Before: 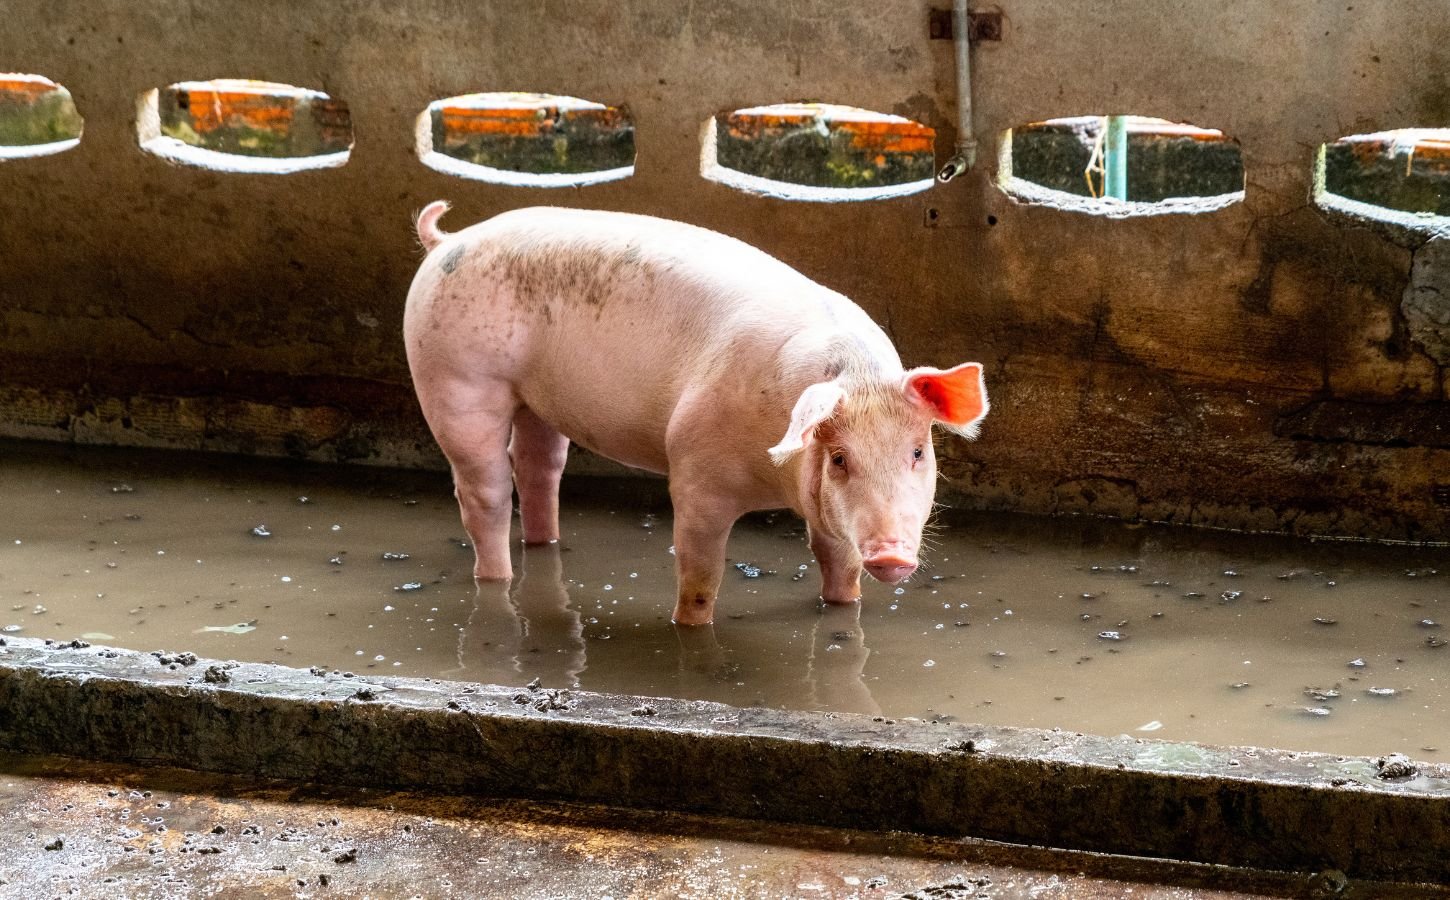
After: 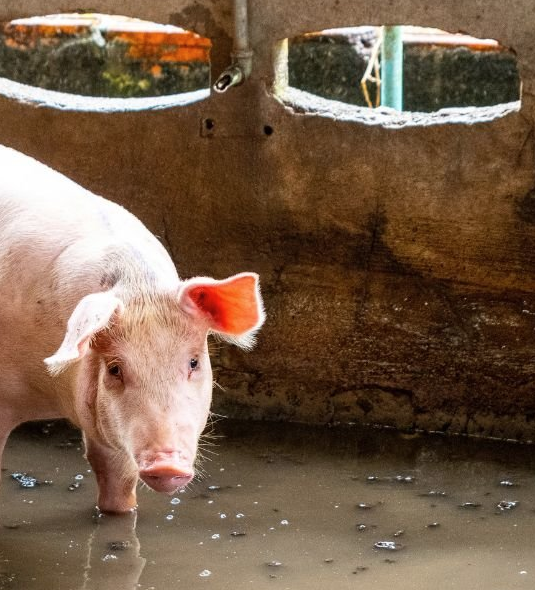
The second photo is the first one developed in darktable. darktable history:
crop and rotate: left 49.936%, top 10.094%, right 13.136%, bottom 24.256%
contrast brightness saturation: saturation -0.05
